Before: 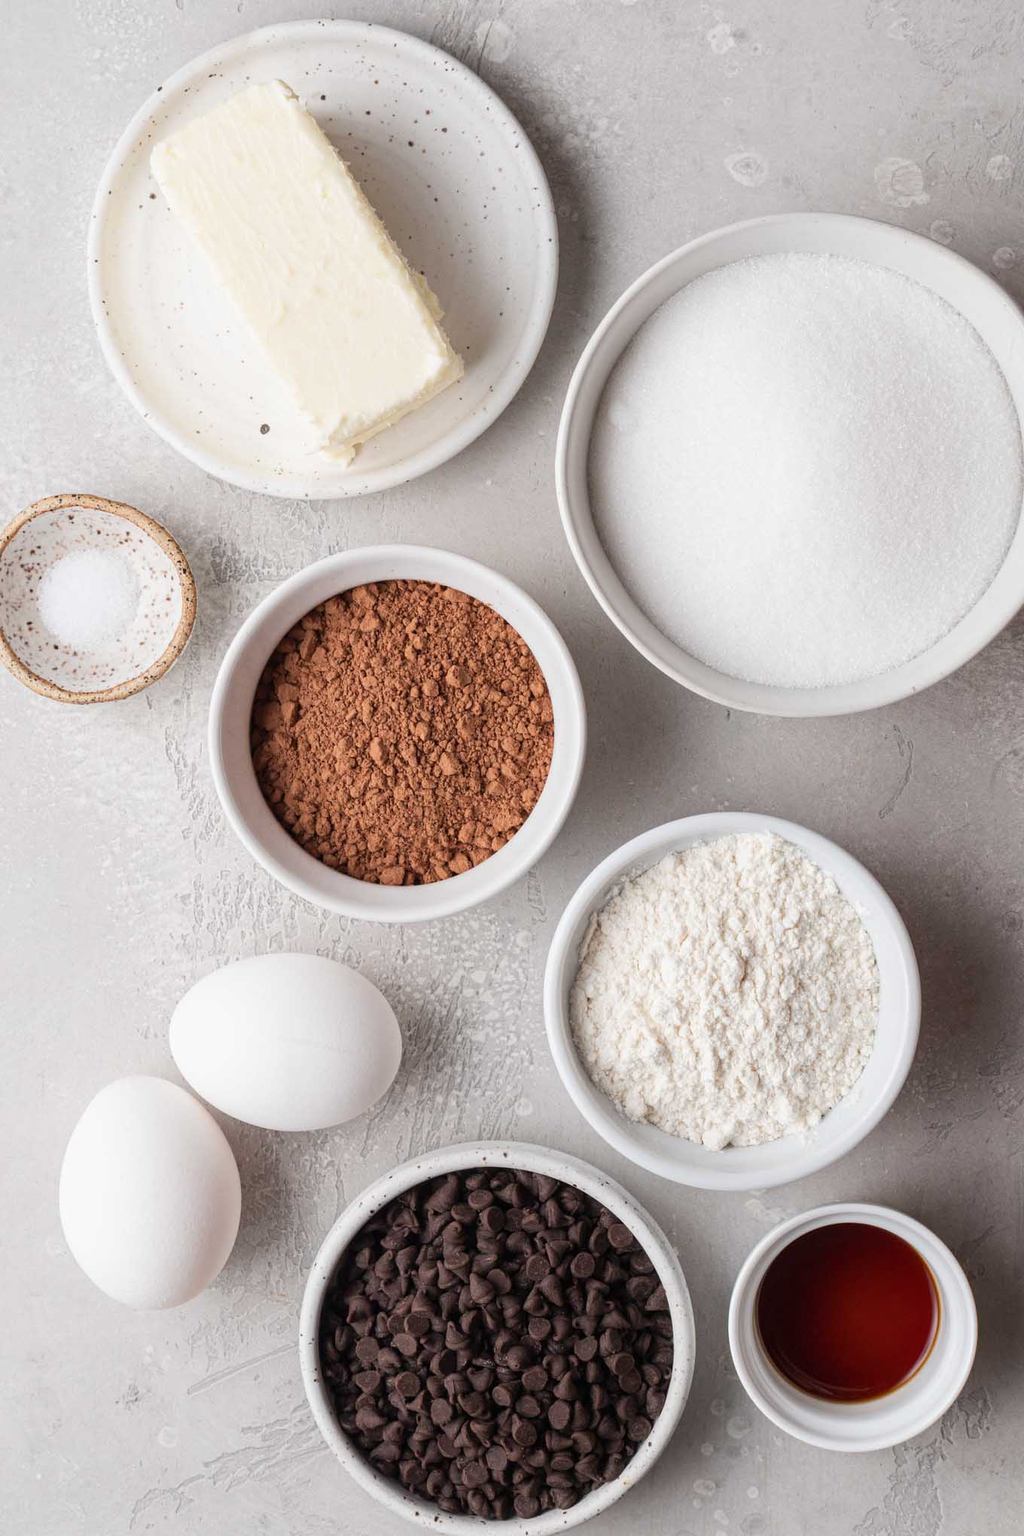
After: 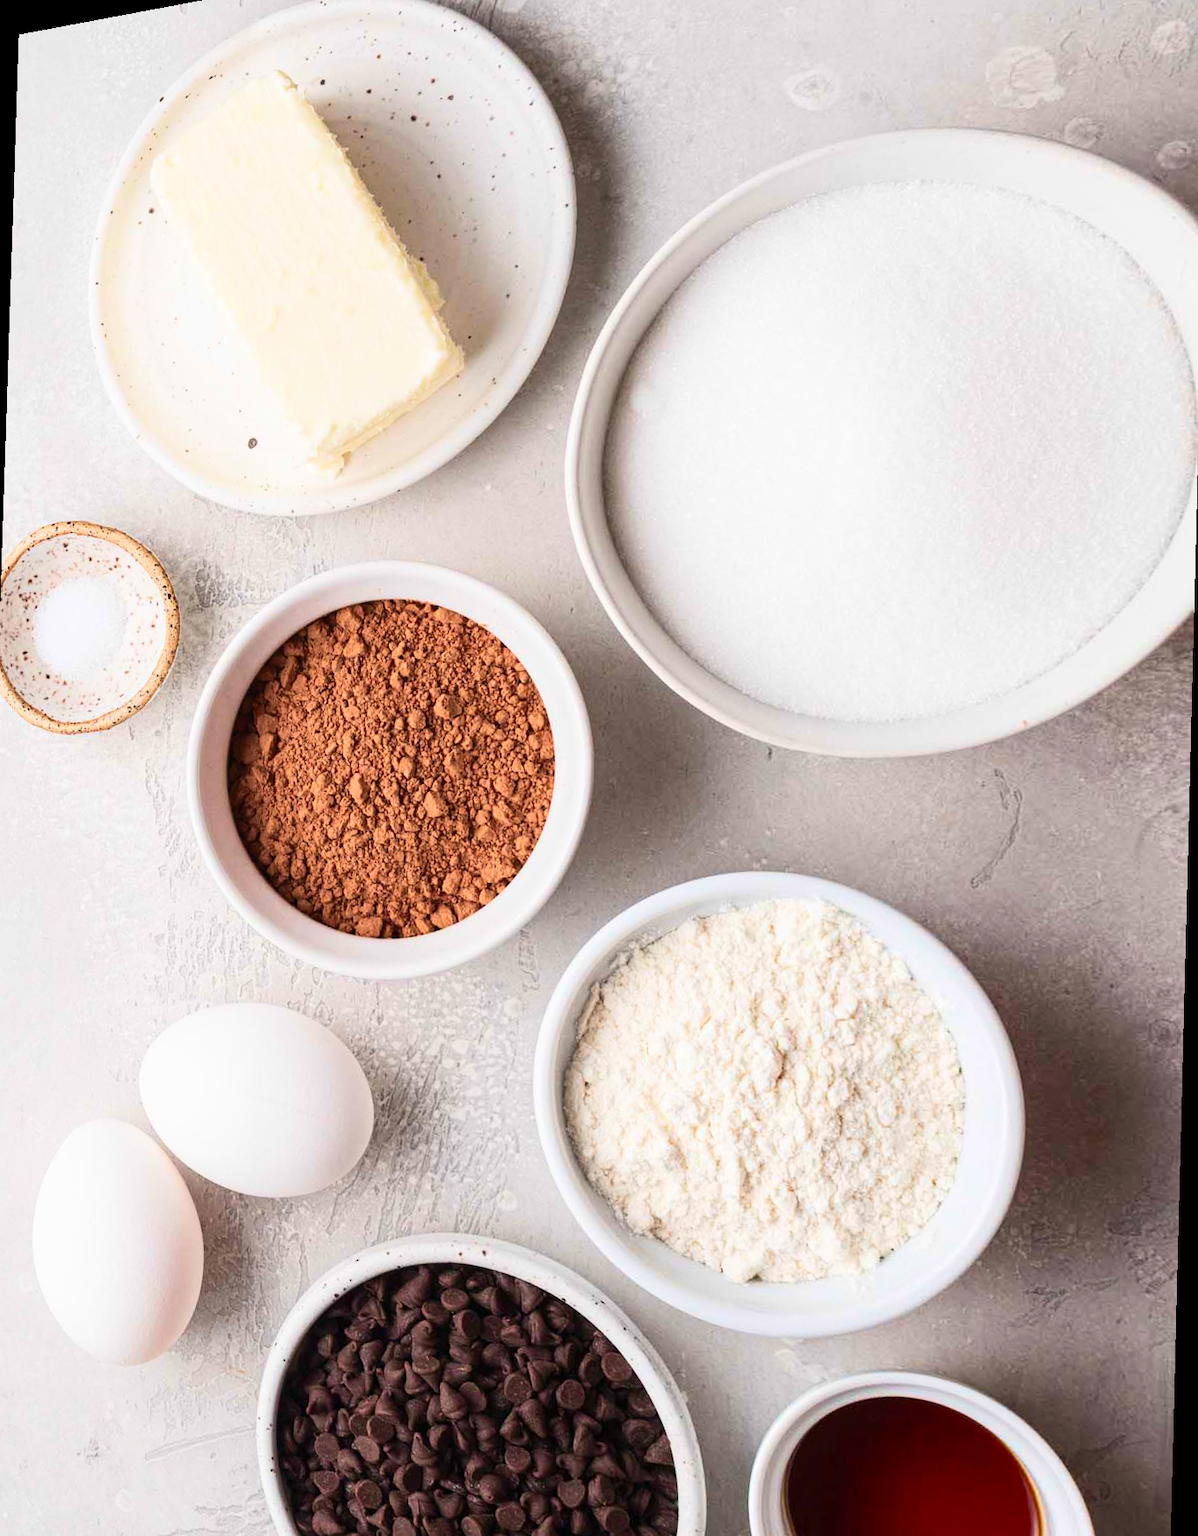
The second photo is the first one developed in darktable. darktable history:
contrast brightness saturation: contrast 0.23, brightness 0.1, saturation 0.29
velvia: strength 27%
rotate and perspective: rotation 1.69°, lens shift (vertical) -0.023, lens shift (horizontal) -0.291, crop left 0.025, crop right 0.988, crop top 0.092, crop bottom 0.842
